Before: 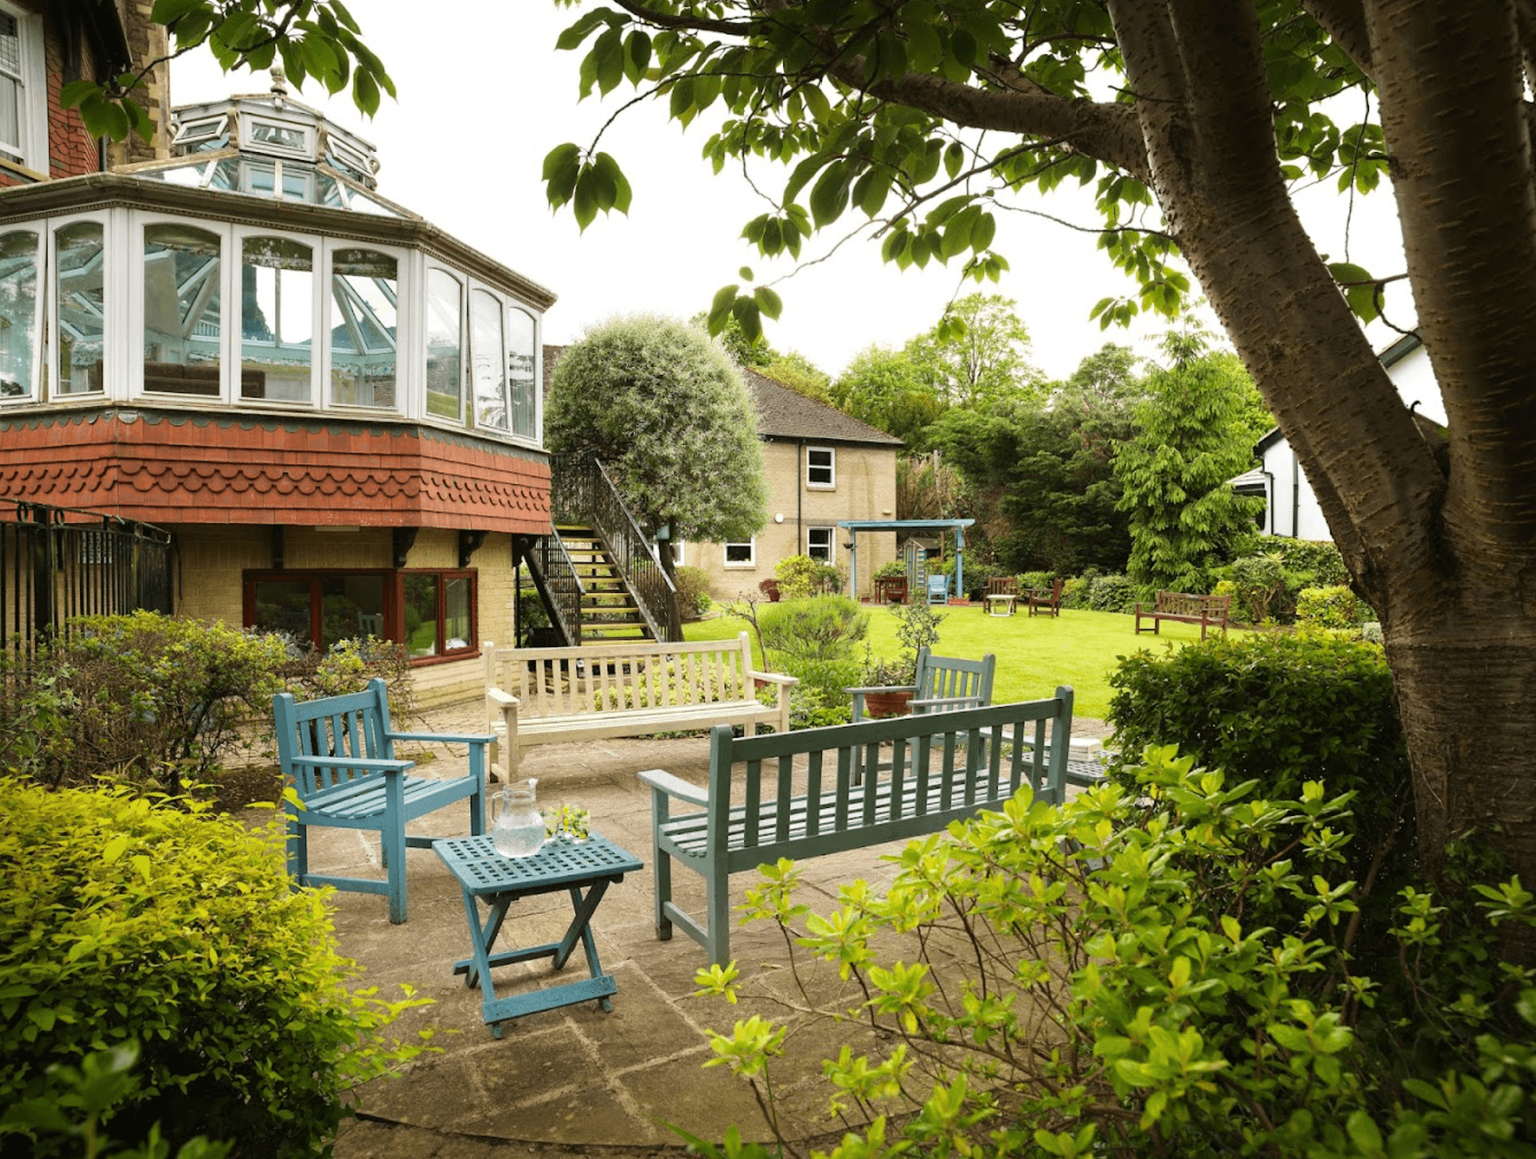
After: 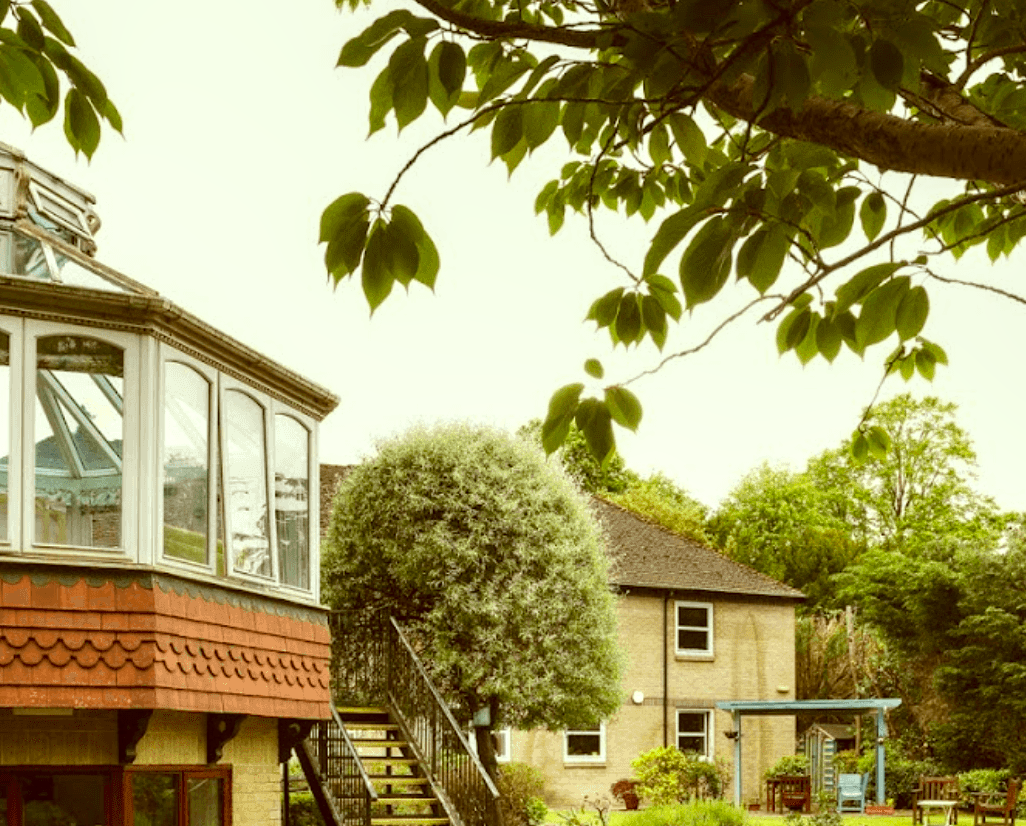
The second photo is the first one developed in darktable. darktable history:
color correction: highlights a* -6.26, highlights b* 9.57, shadows a* 10.69, shadows b* 23.53
local contrast: on, module defaults
crop: left 19.883%, right 30.494%, bottom 47.022%
